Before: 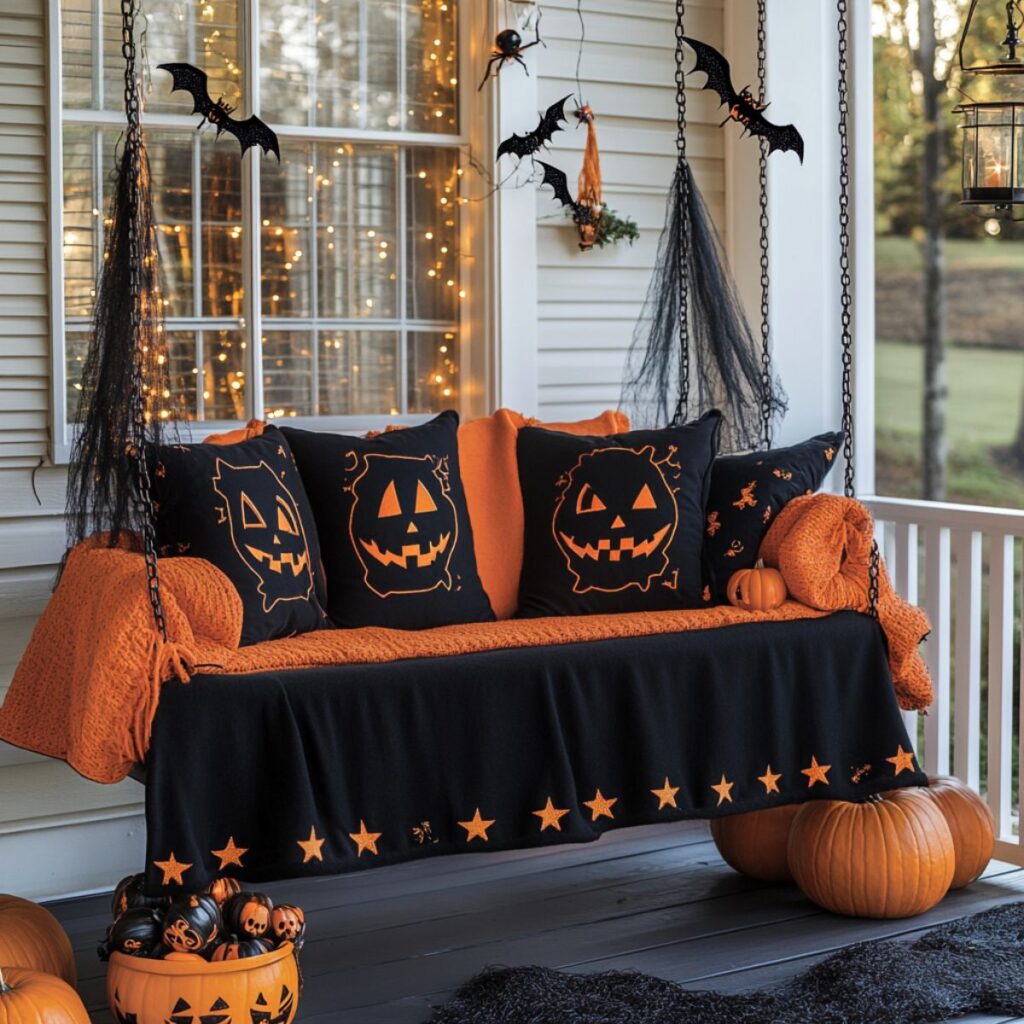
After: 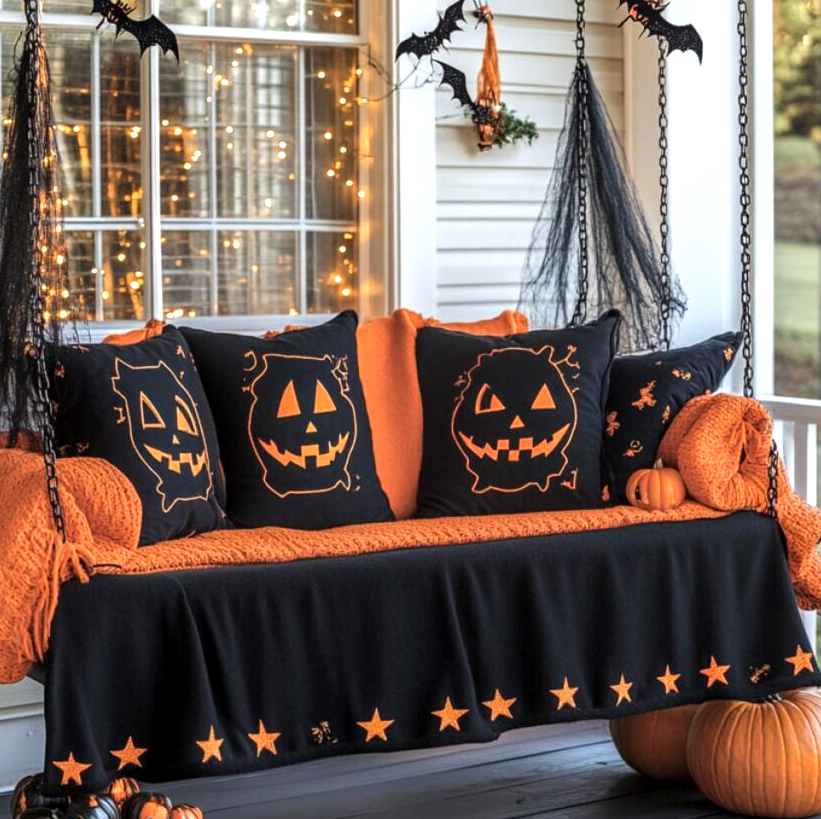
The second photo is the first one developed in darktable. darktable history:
local contrast: on, module defaults
exposure: exposure 0.58 EV, compensate highlight preservation false
crop and rotate: left 9.939%, top 9.858%, right 9.84%, bottom 10.126%
